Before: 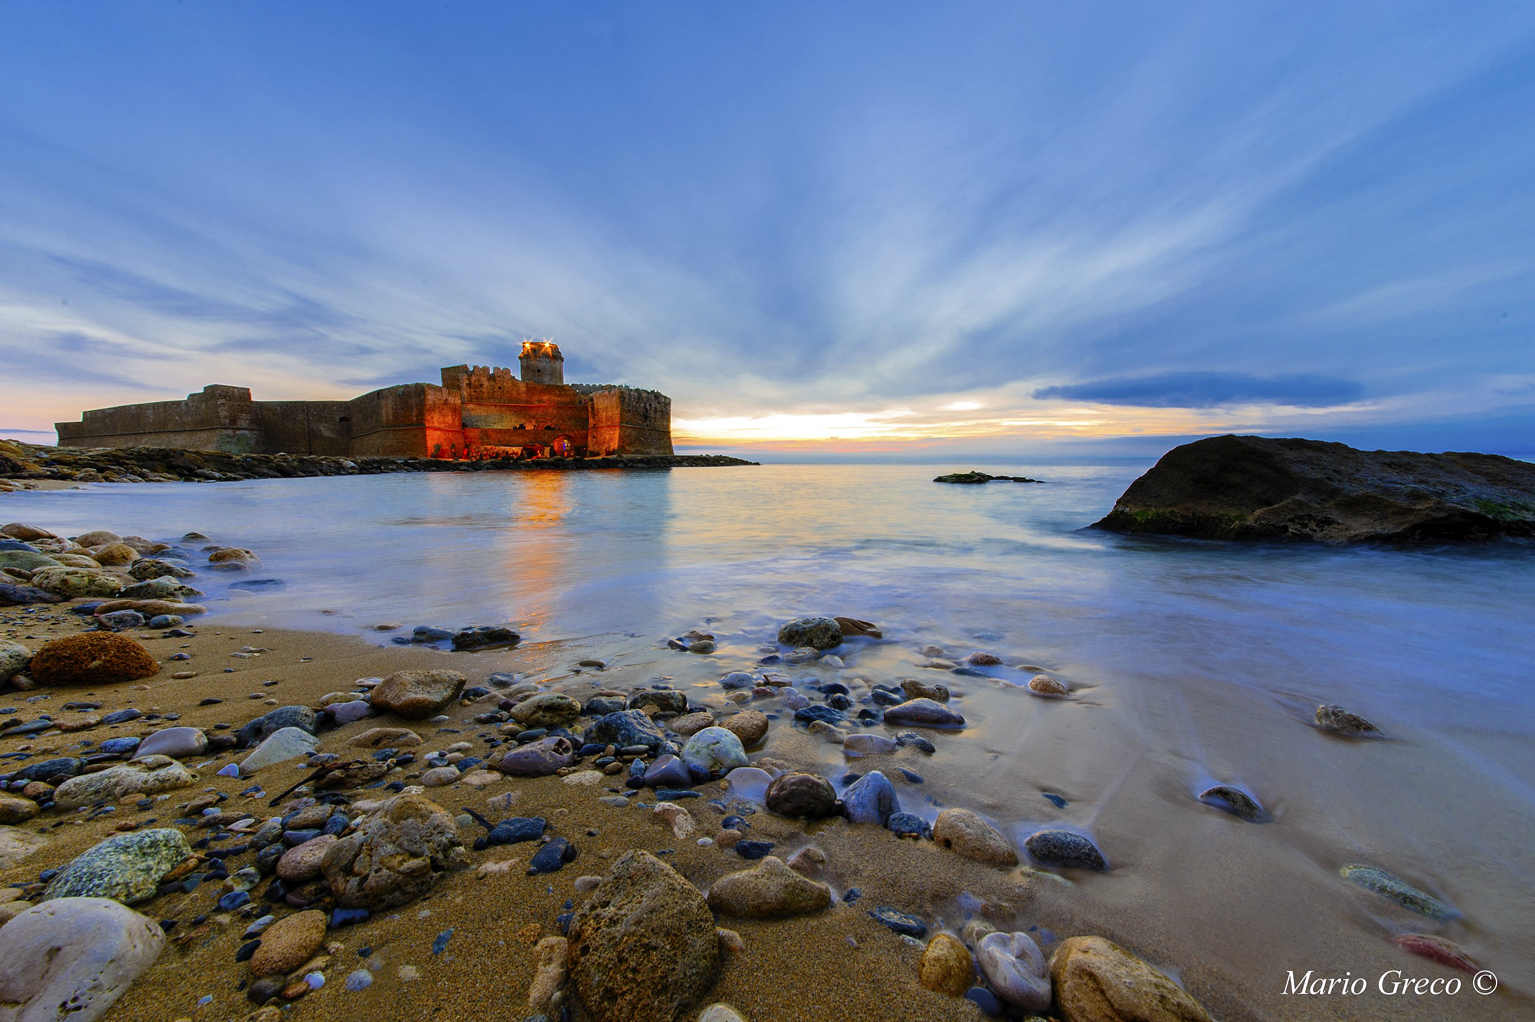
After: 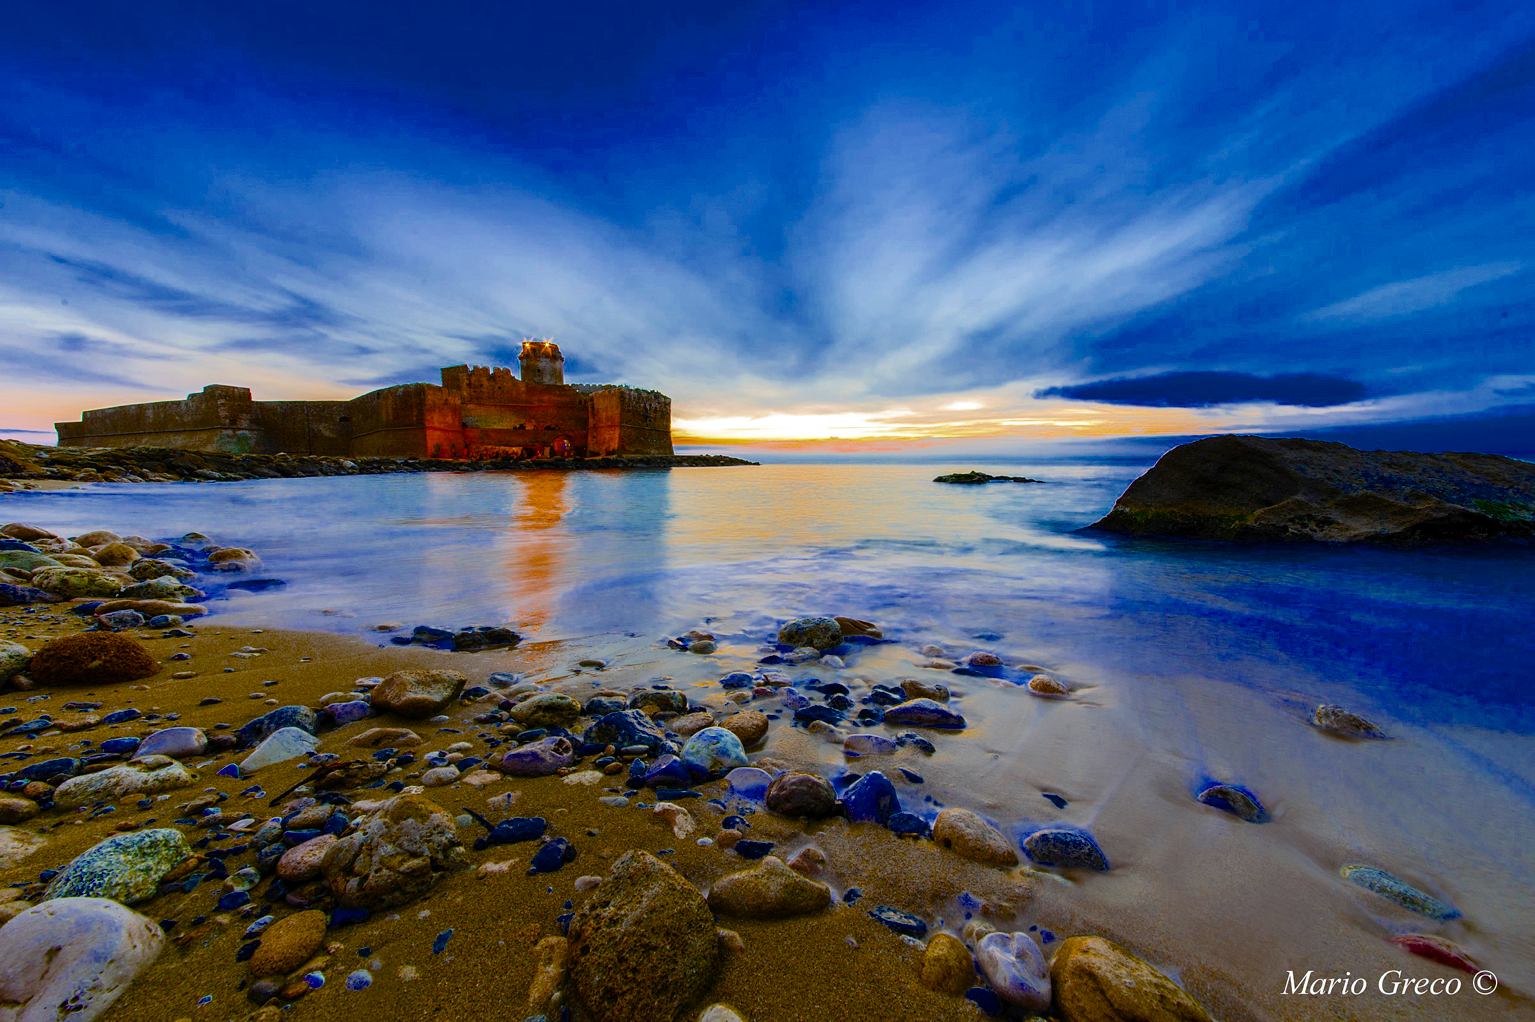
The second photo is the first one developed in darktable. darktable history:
color balance rgb: perceptual saturation grading › global saturation 35.706%, perceptual saturation grading › shadows 35.311%, global vibrance 16.151%, saturation formula JzAzBz (2021)
